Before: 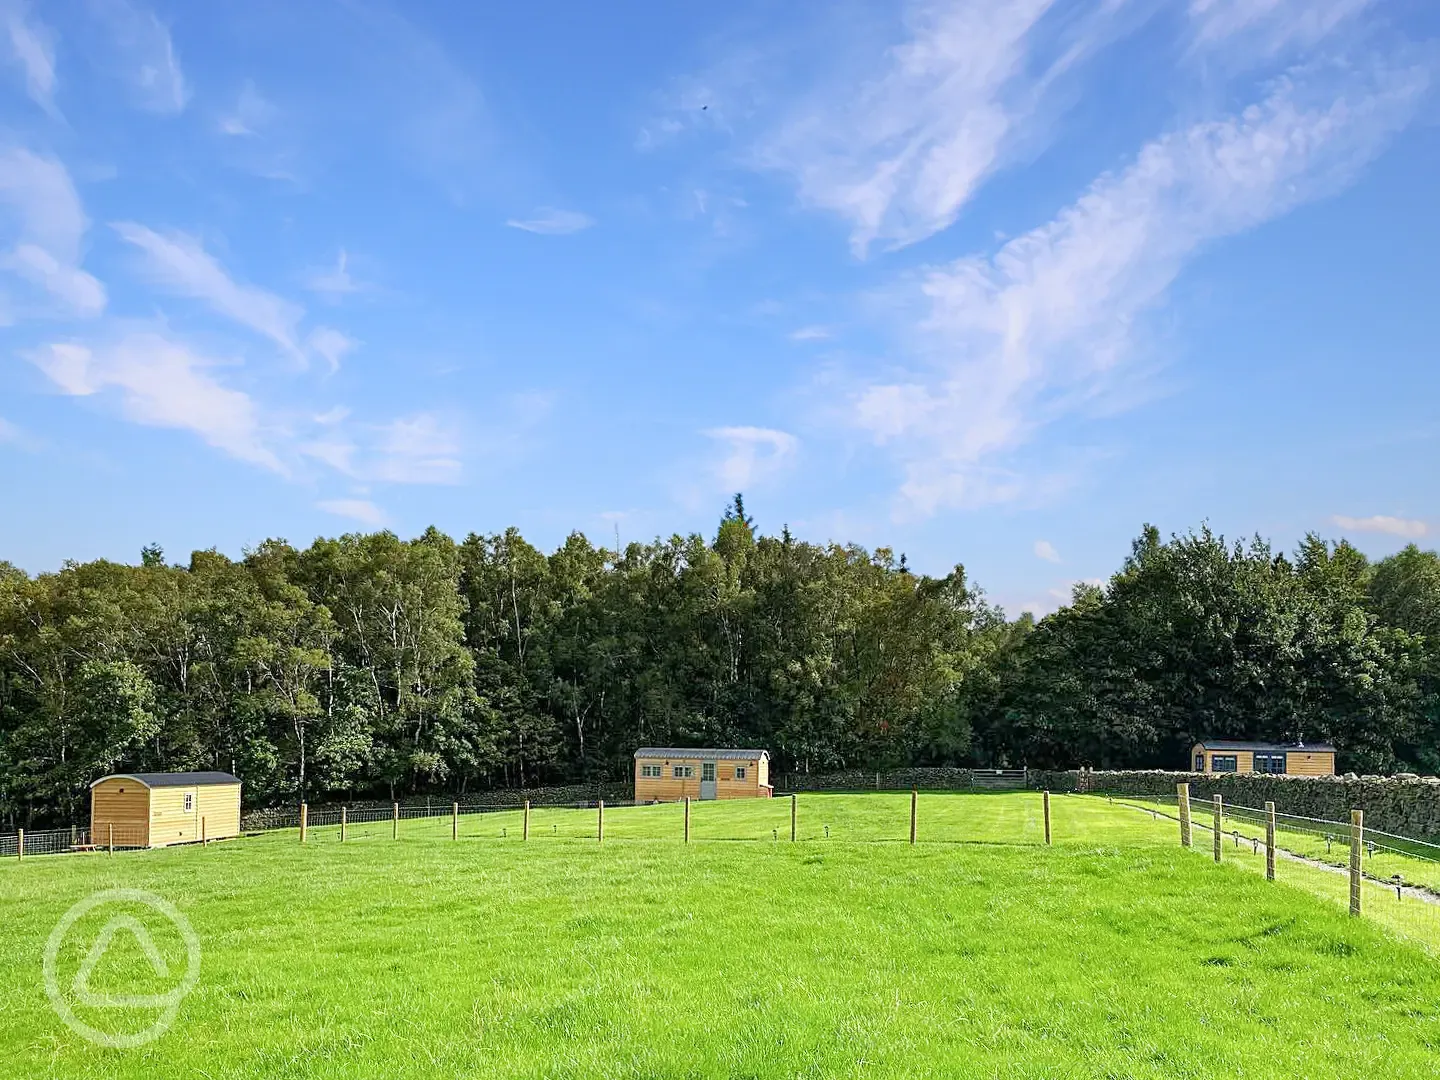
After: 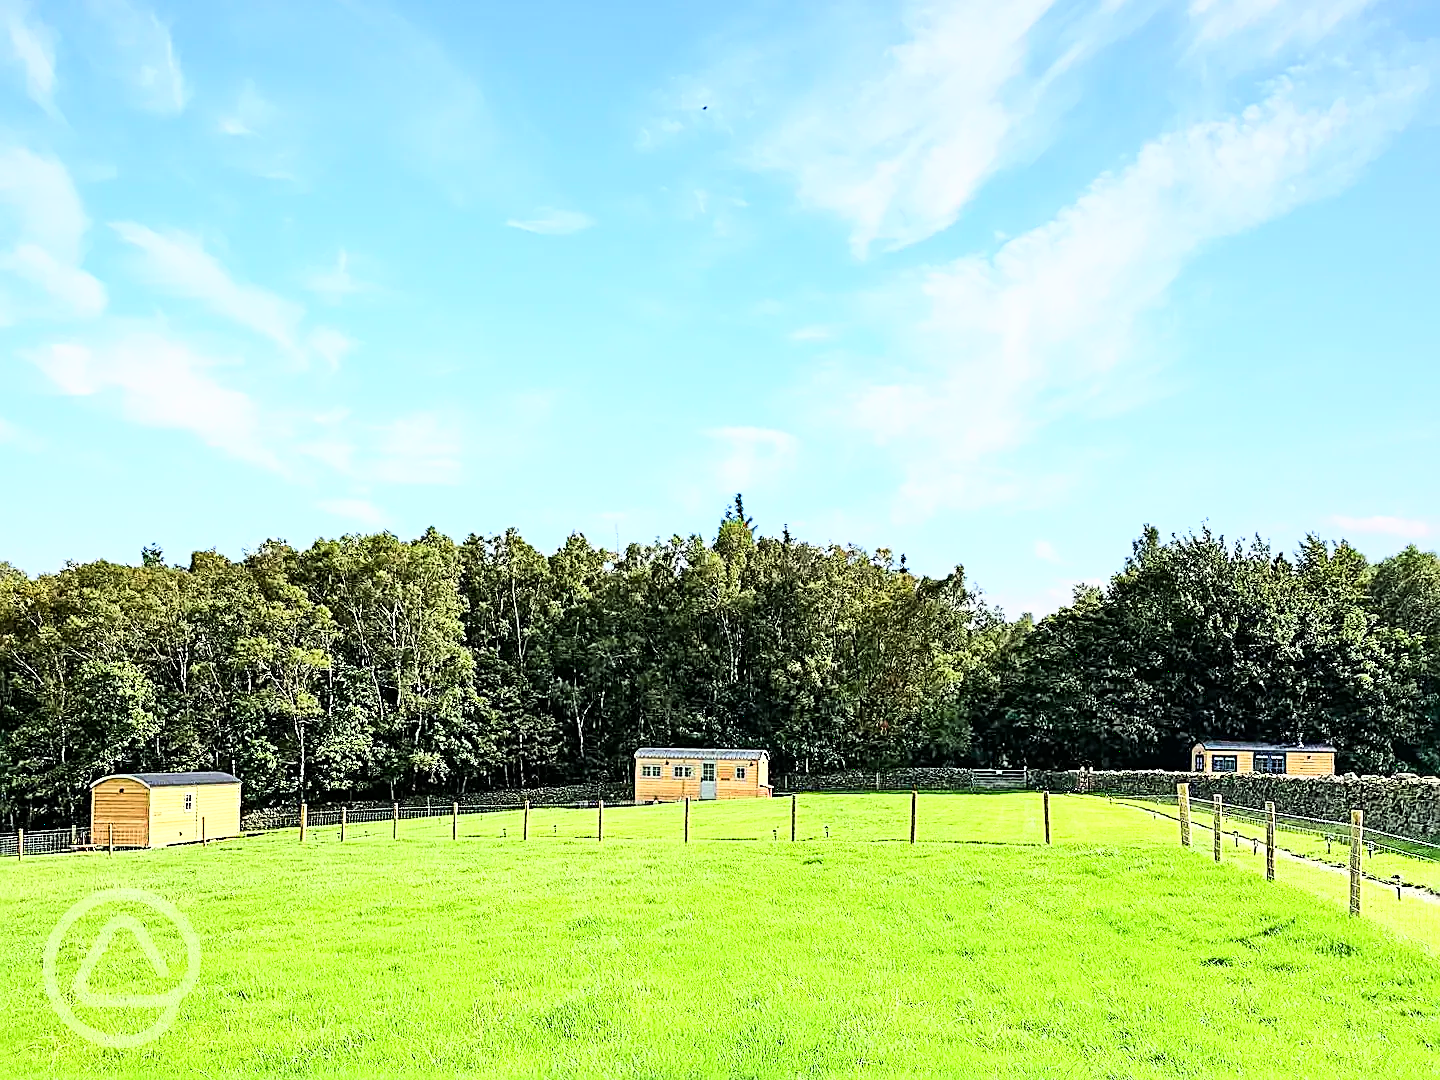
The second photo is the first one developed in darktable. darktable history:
contrast brightness saturation: contrast 0.026, brightness -0.041
base curve: curves: ch0 [(0, 0) (0.007, 0.004) (0.027, 0.03) (0.046, 0.07) (0.207, 0.54) (0.442, 0.872) (0.673, 0.972) (1, 1)], exposure shift 0.01
sharpen: radius 2.542, amount 0.645
